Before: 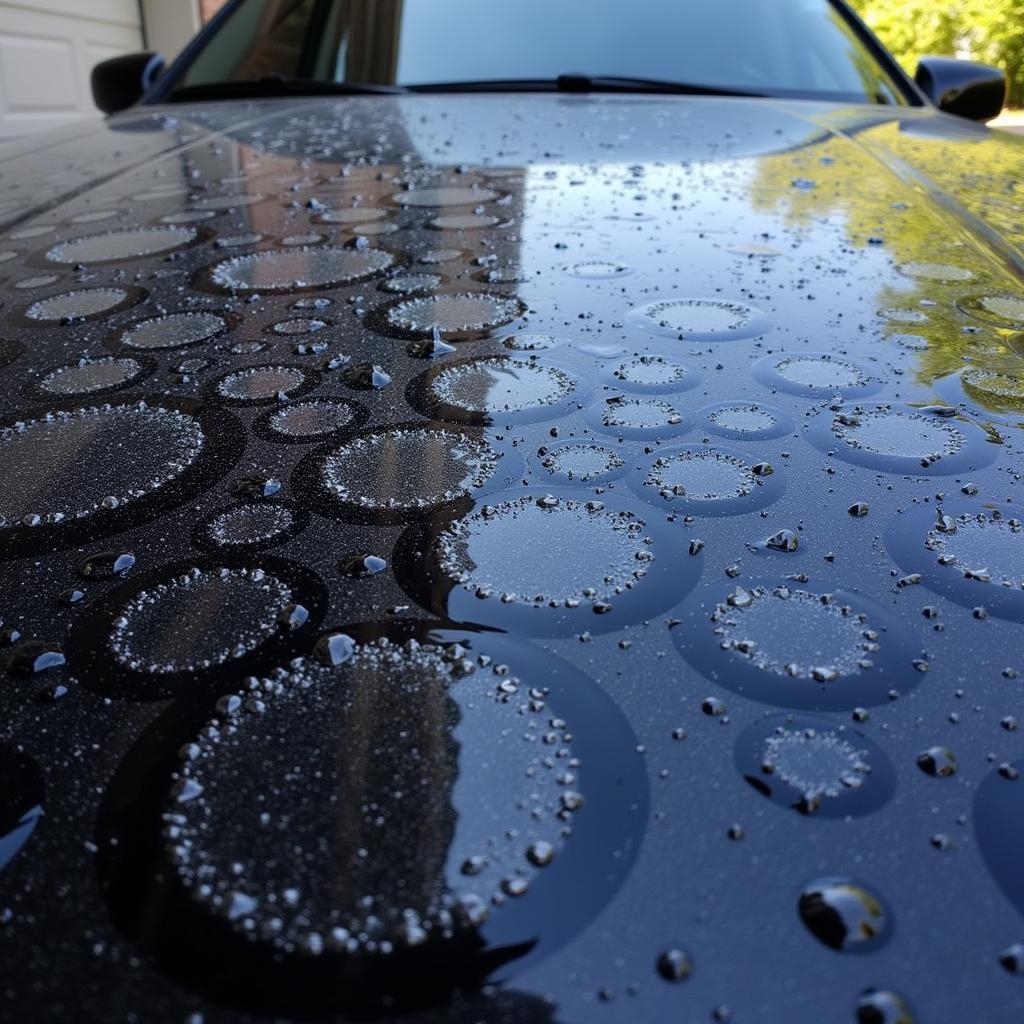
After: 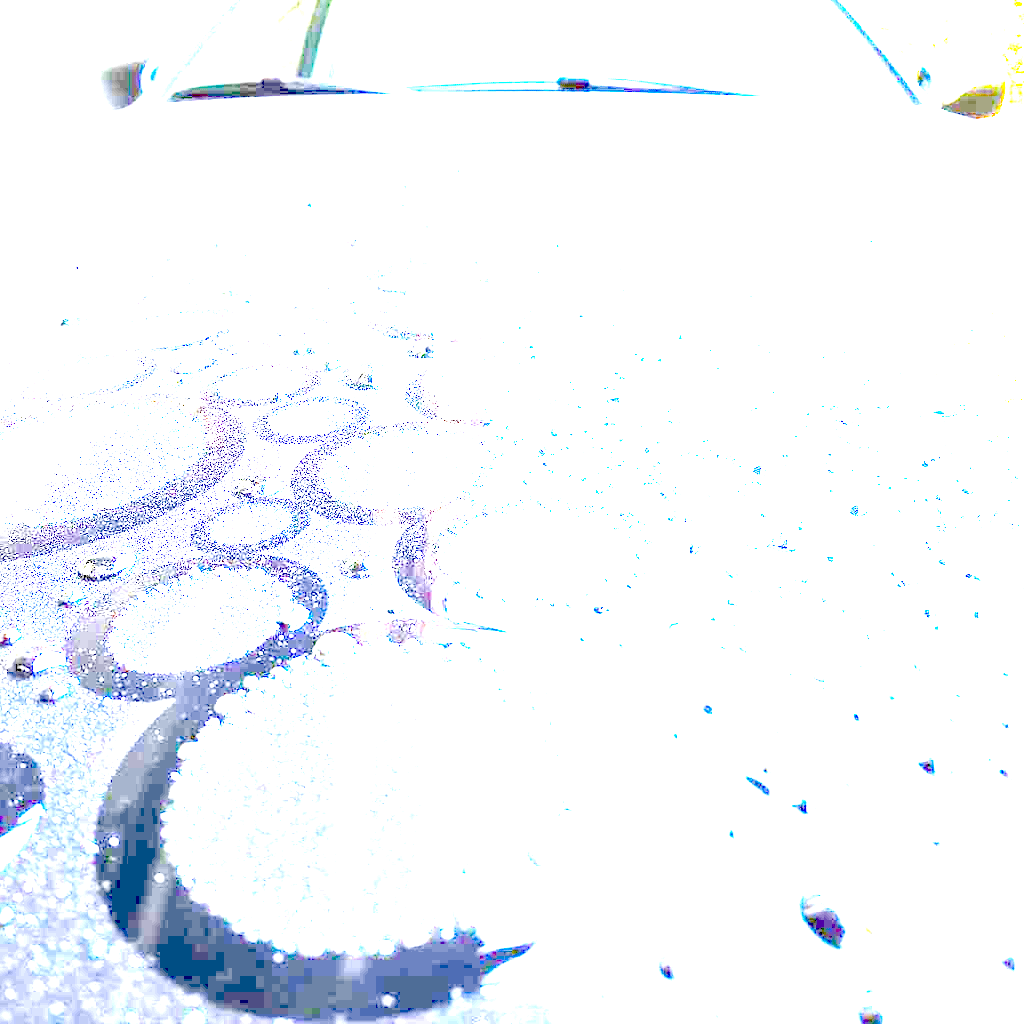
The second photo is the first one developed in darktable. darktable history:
exposure: exposure 7.989 EV, compensate highlight preservation false
